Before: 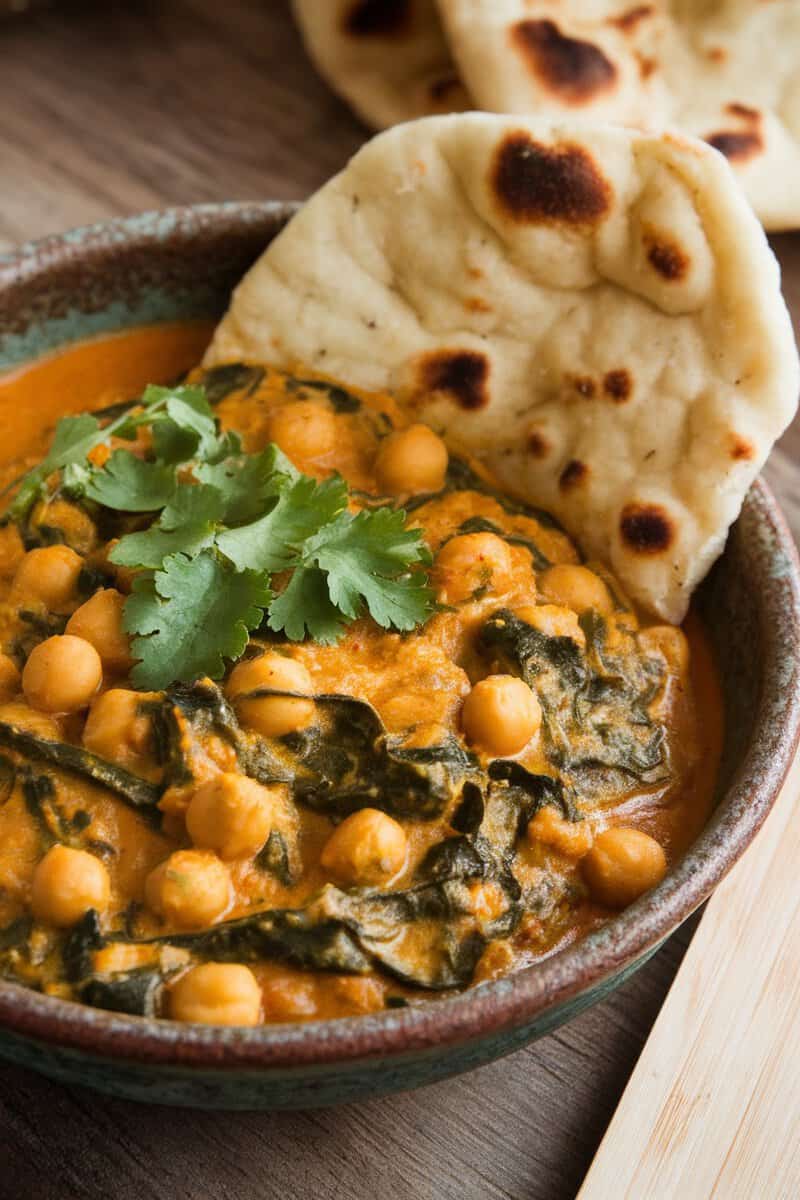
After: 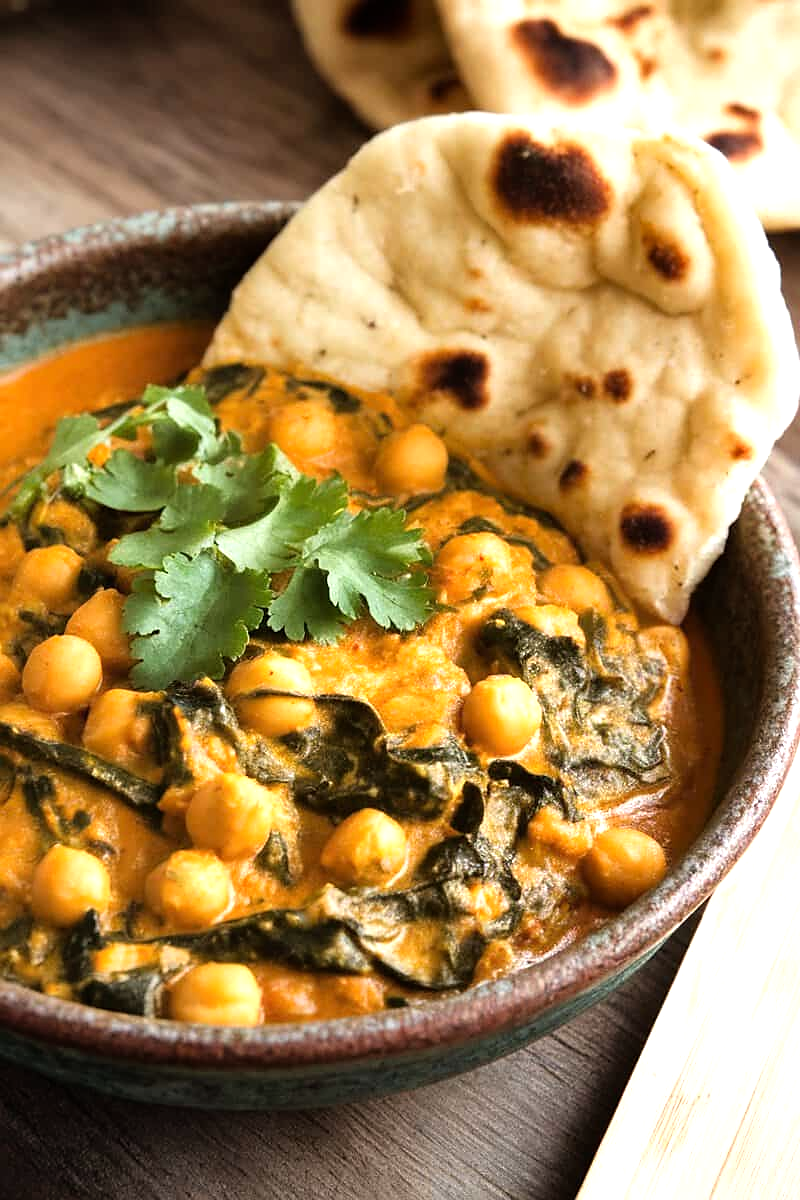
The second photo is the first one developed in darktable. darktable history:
sharpen: radius 1.452, amount 0.405, threshold 1.173
shadows and highlights: shadows 37.84, highlights -27.94, soften with gaussian
tone equalizer: -8 EV -0.769 EV, -7 EV -0.717 EV, -6 EV -0.626 EV, -5 EV -0.41 EV, -3 EV 0.367 EV, -2 EV 0.6 EV, -1 EV 0.699 EV, +0 EV 0.775 EV
